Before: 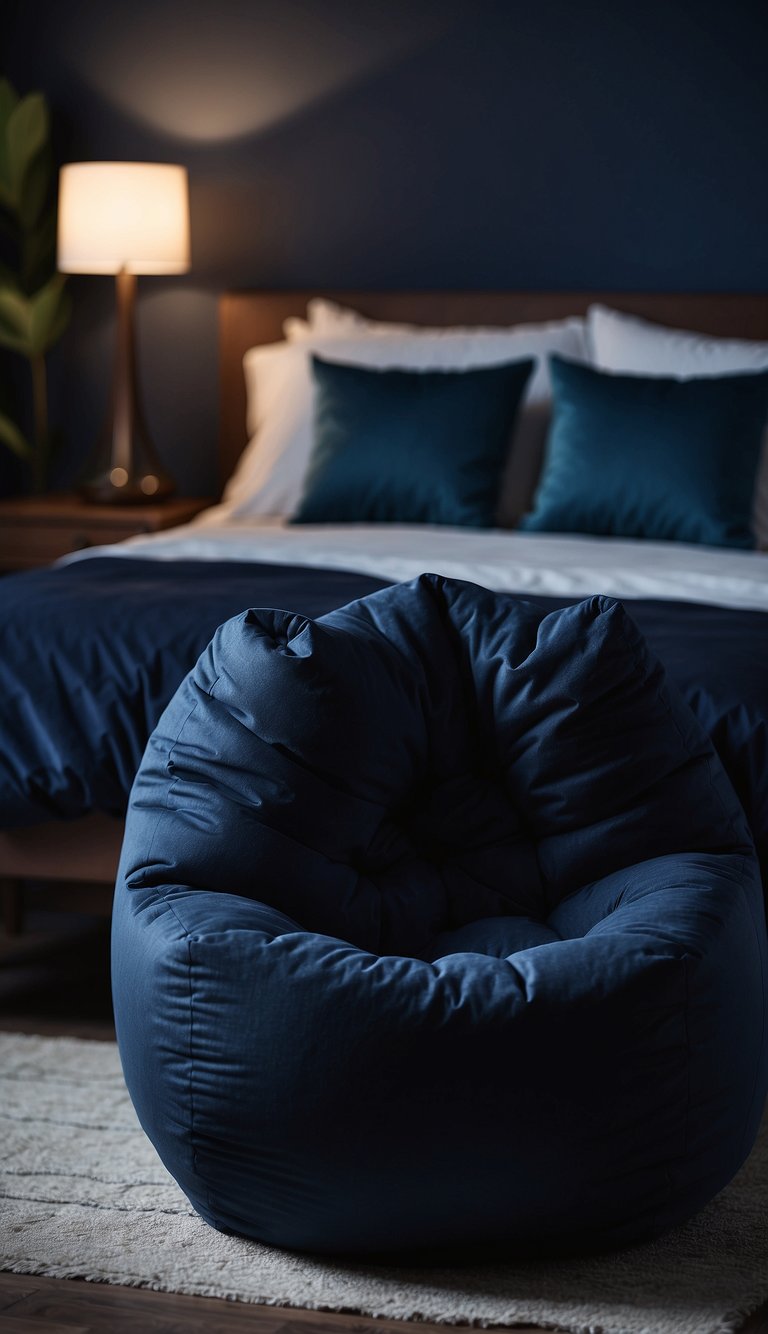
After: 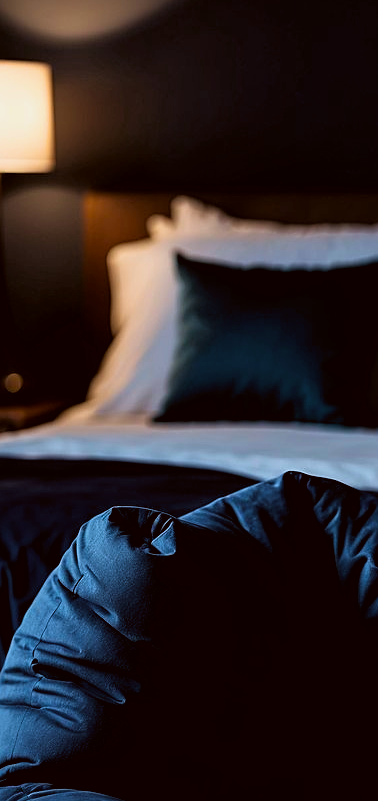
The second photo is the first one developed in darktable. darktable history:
velvia: on, module defaults
filmic rgb: black relative exposure -4.91 EV, white relative exposure 2.84 EV, hardness 3.7
contrast equalizer: y [[0.5 ×6], [0.5 ×6], [0.5, 0.5, 0.501, 0.545, 0.707, 0.863], [0 ×6], [0 ×6]]
crop: left 17.835%, top 7.675%, right 32.881%, bottom 32.213%
shadows and highlights: shadows -24.28, highlights 49.77, soften with gaussian
sharpen: on, module defaults
color correction: highlights a* -3.28, highlights b* -6.24, shadows a* 3.1, shadows b* 5.19
color balance rgb: linear chroma grading › global chroma 8.33%, perceptual saturation grading › global saturation 18.52%, global vibrance 7.87%
